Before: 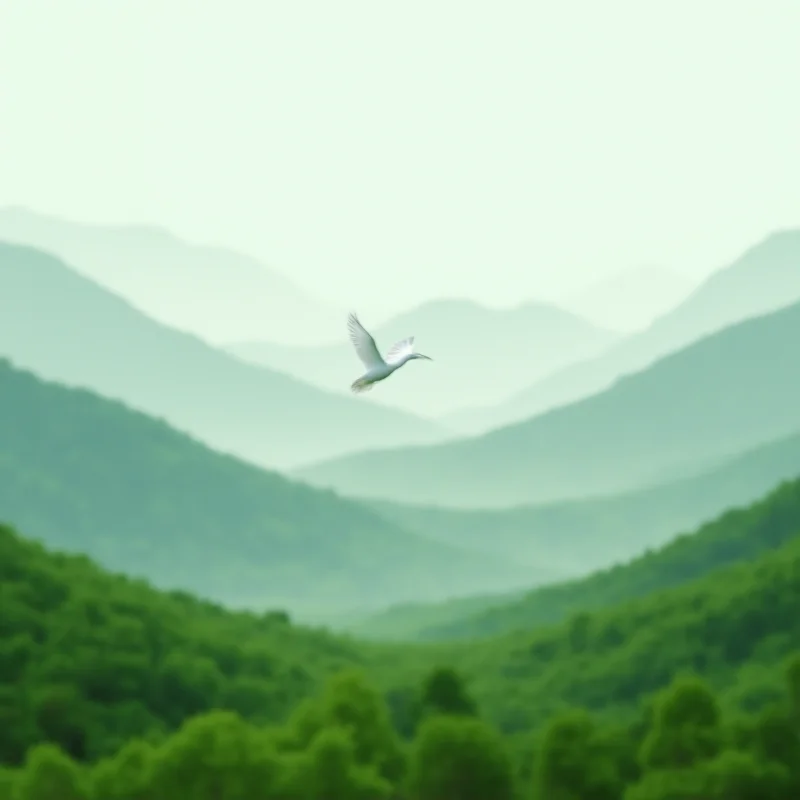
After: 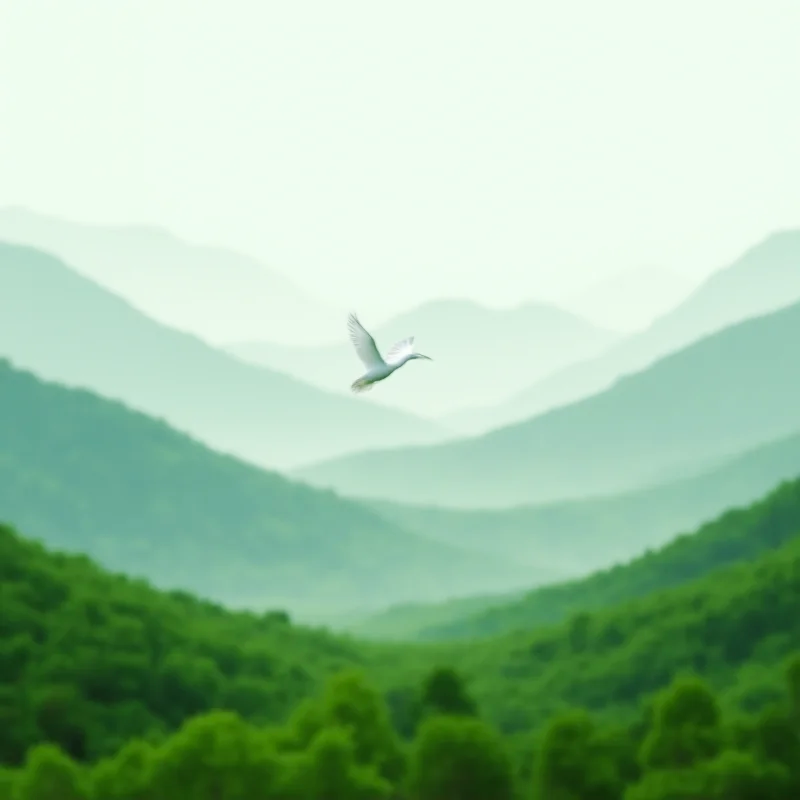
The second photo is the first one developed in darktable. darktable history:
tone curve: curves: ch0 [(0, 0.015) (0.037, 0.032) (0.131, 0.113) (0.275, 0.26) (0.497, 0.505) (0.617, 0.643) (0.704, 0.735) (0.813, 0.842) (0.911, 0.931) (0.997, 1)]; ch1 [(0, 0) (0.301, 0.3) (0.444, 0.438) (0.493, 0.494) (0.501, 0.5) (0.534, 0.543) (0.582, 0.605) (0.658, 0.687) (0.746, 0.79) (1, 1)]; ch2 [(0, 0) (0.246, 0.234) (0.36, 0.356) (0.415, 0.426) (0.476, 0.492) (0.502, 0.499) (0.525, 0.517) (0.533, 0.534) (0.586, 0.598) (0.634, 0.643) (0.706, 0.717) (0.853, 0.83) (1, 0.951)], preserve colors none
